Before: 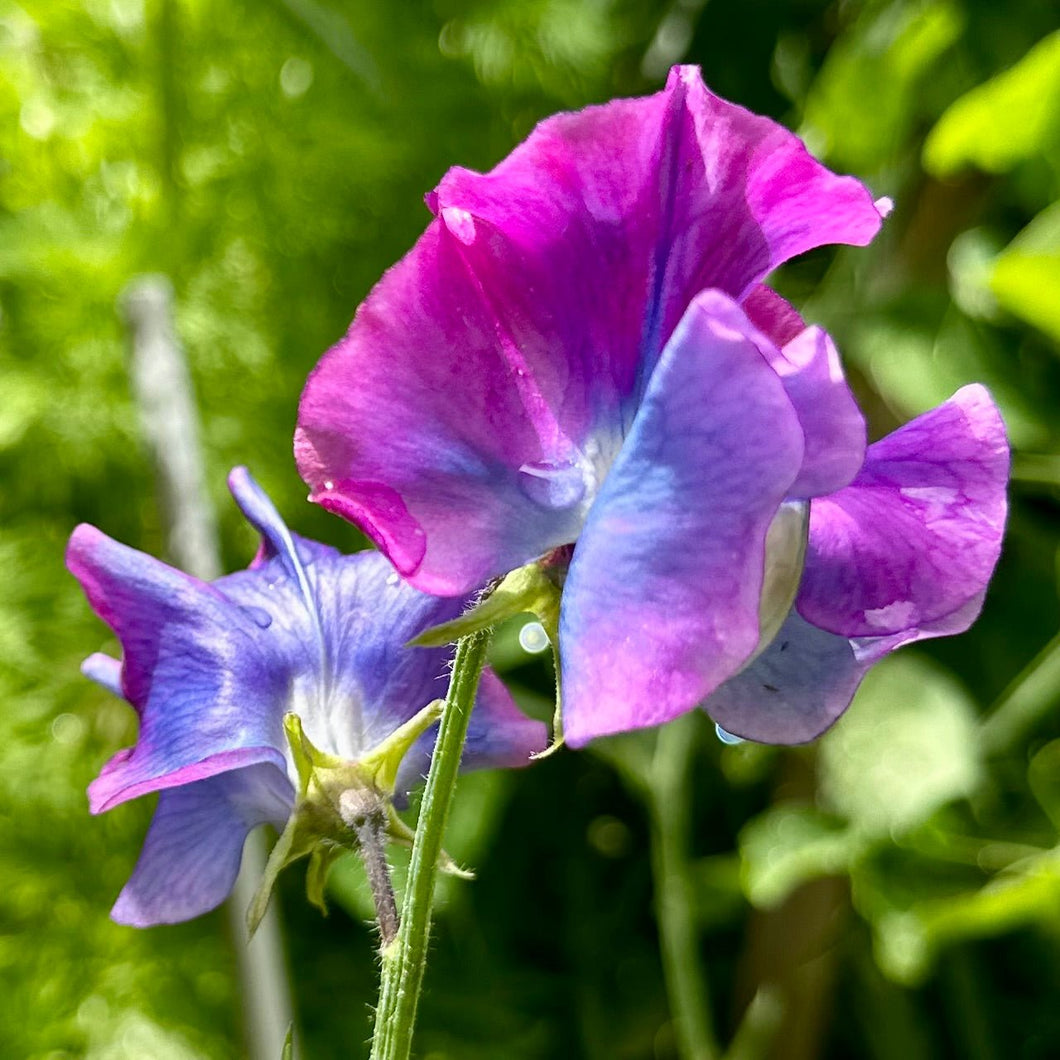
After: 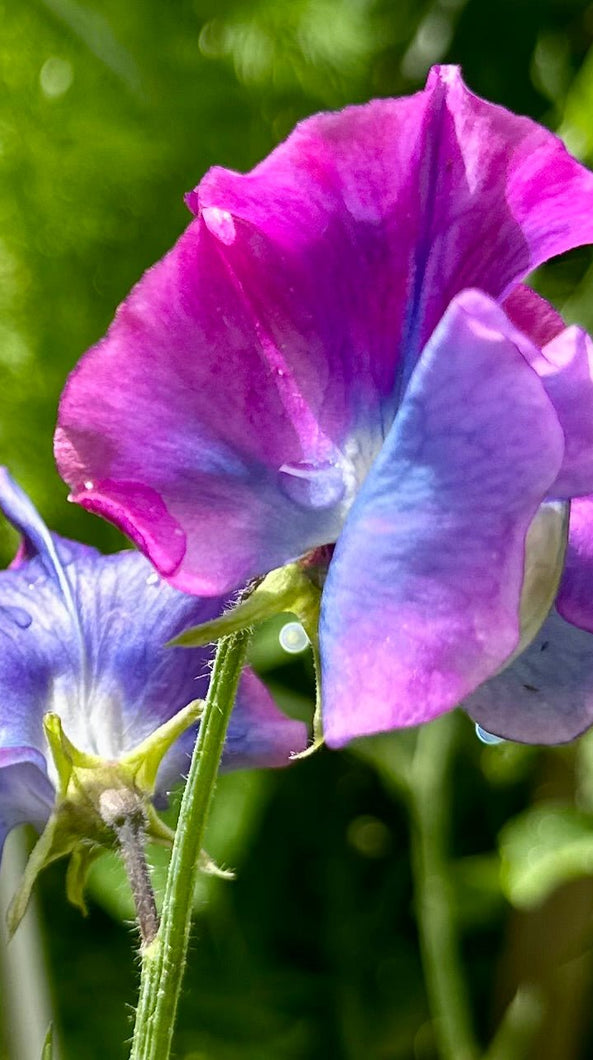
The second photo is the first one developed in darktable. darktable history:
crop and rotate: left 22.666%, right 21.314%
